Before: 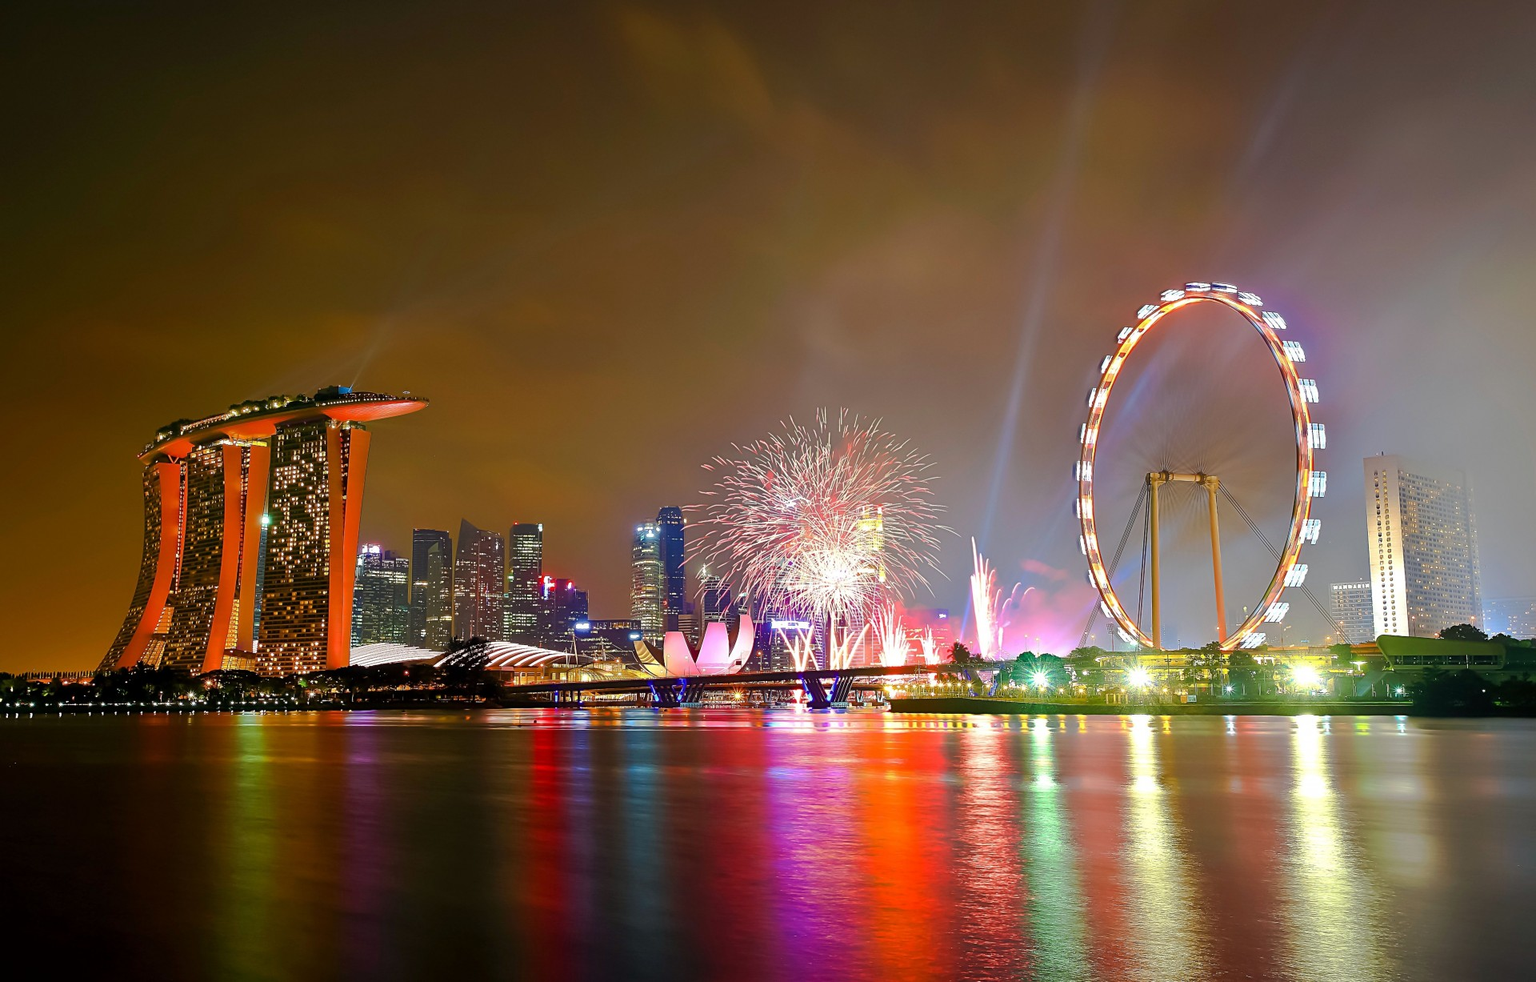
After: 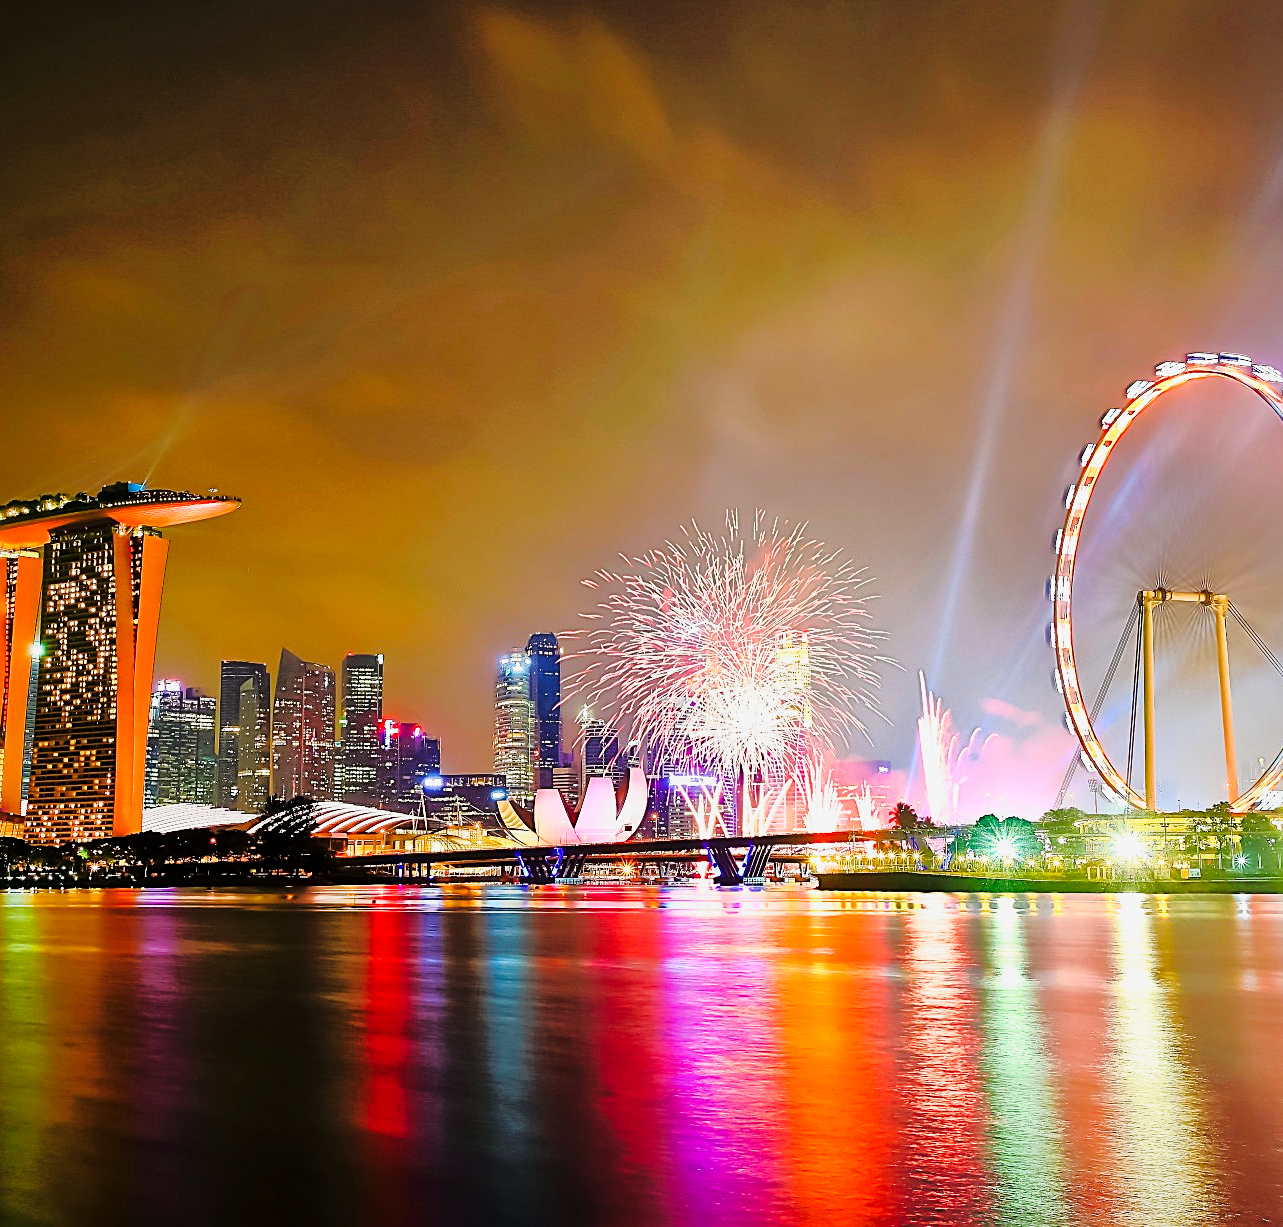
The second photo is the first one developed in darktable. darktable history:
tone curve: curves: ch0 [(0, 0) (0.105, 0.044) (0.195, 0.128) (0.283, 0.283) (0.384, 0.404) (0.485, 0.531) (0.638, 0.681) (0.795, 0.879) (1, 0.977)]; ch1 [(0, 0) (0.161, 0.092) (0.35, 0.33) (0.379, 0.401) (0.456, 0.469) (0.498, 0.503) (0.531, 0.537) (0.596, 0.621) (0.635, 0.671) (1, 1)]; ch2 [(0, 0) (0.371, 0.362) (0.437, 0.437) (0.483, 0.484) (0.53, 0.515) (0.56, 0.58) (0.622, 0.606) (1, 1)], color space Lab, linked channels, preserve colors none
crop: left 15.372%, right 17.794%
color calibration: illuminant same as pipeline (D50), adaptation XYZ, x 0.345, y 0.358, temperature 5007.22 K
base curve: curves: ch0 [(0, 0) (0.028, 0.03) (0.121, 0.232) (0.46, 0.748) (0.859, 0.968) (1, 1)], preserve colors none
shadows and highlights: highlights color adjustment 0.635%
sharpen: on, module defaults
